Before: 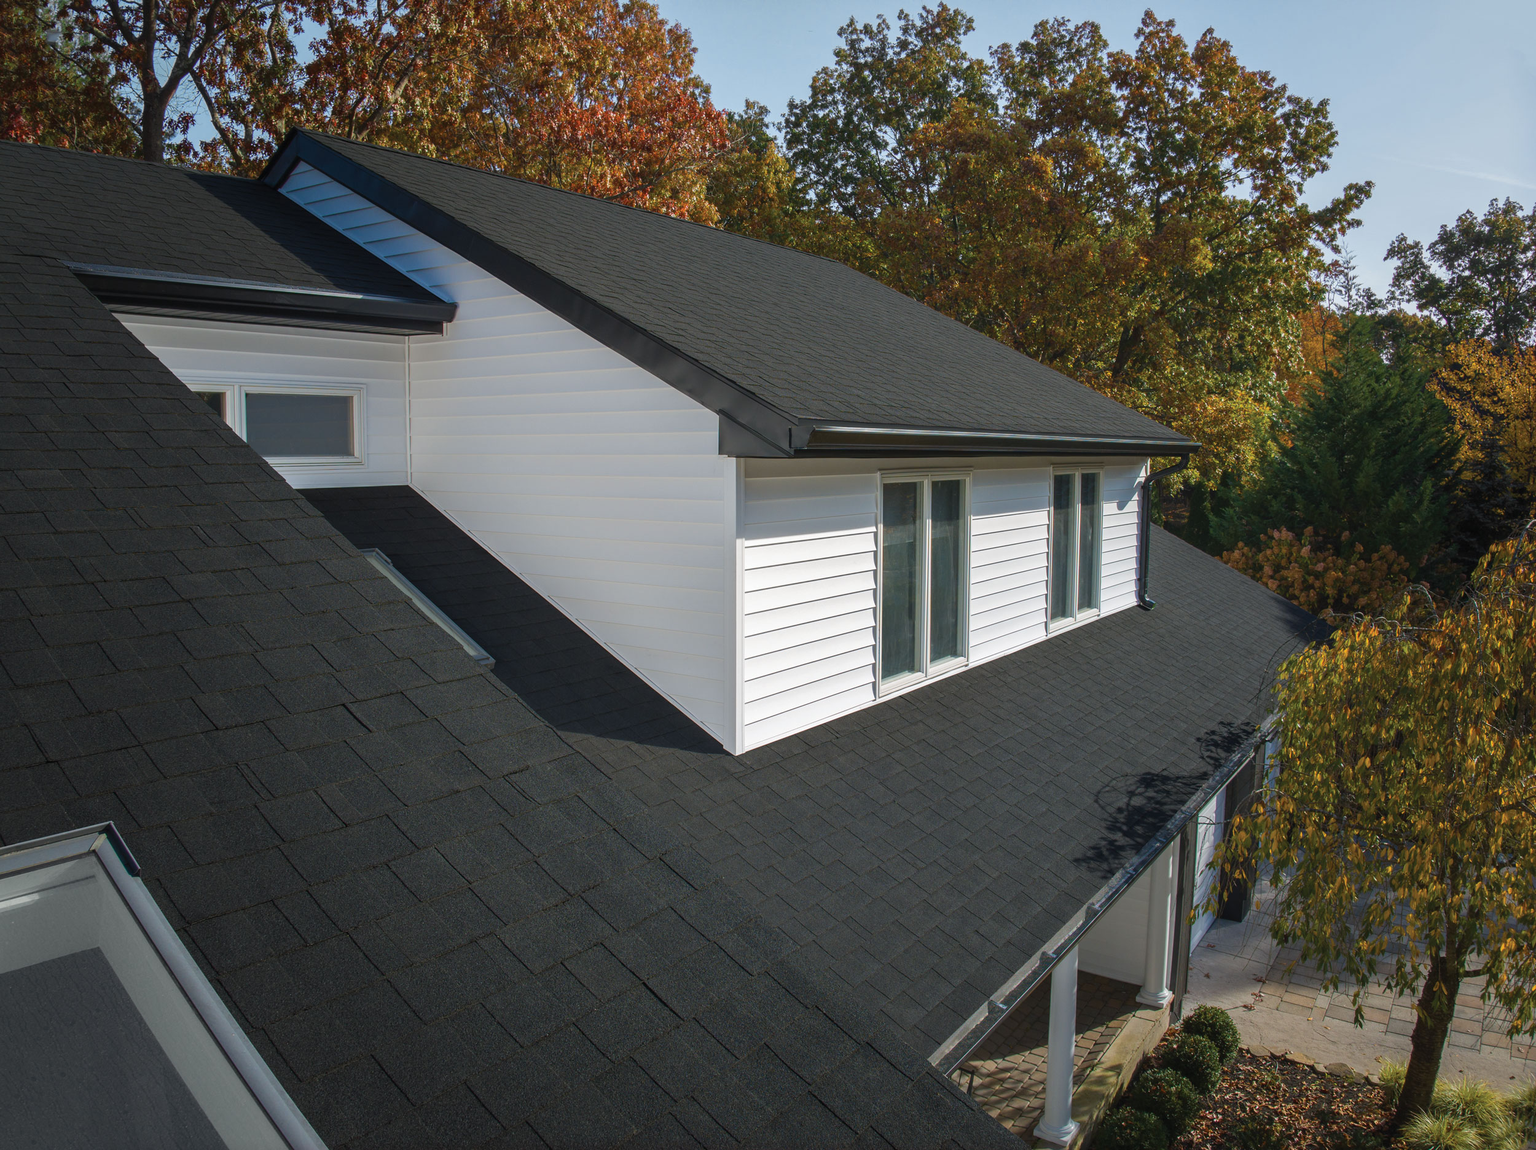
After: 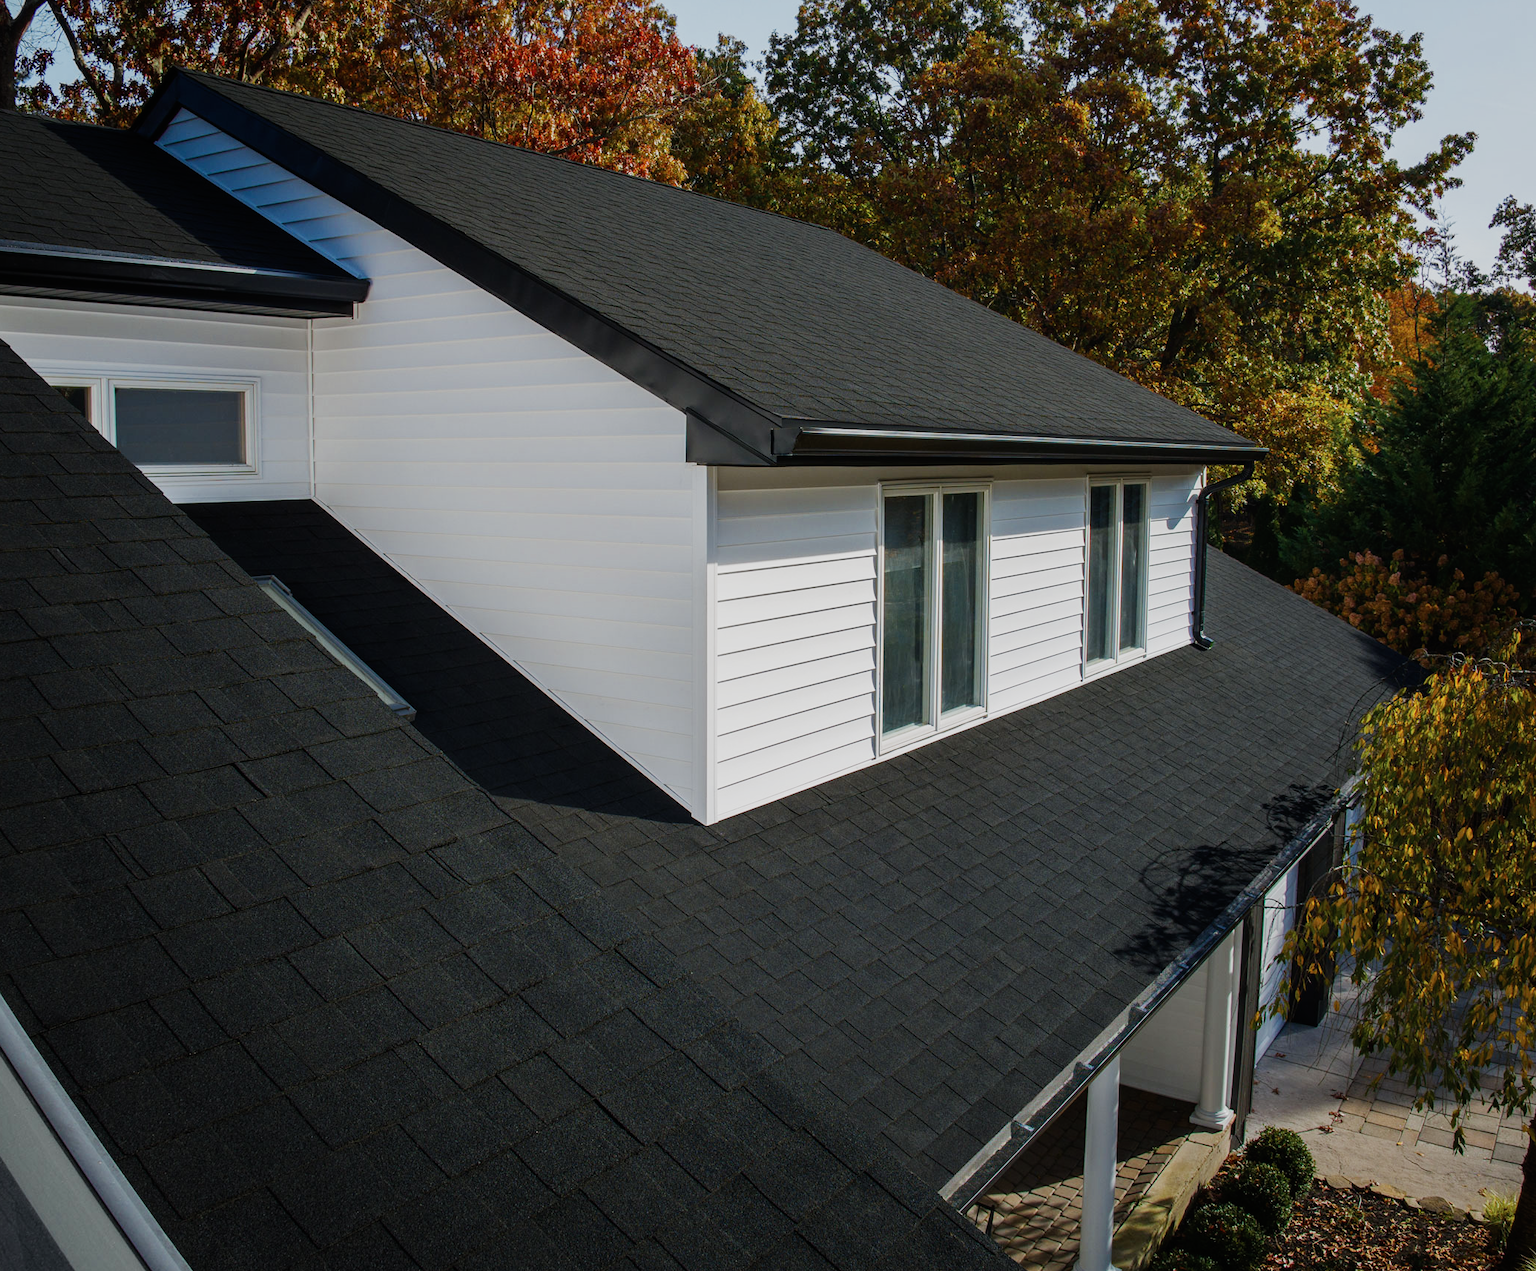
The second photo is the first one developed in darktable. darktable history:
crop: left 9.807%, top 6.259%, right 7.334%, bottom 2.177%
color zones: curves: ch0 [(0.25, 0.5) (0.463, 0.627) (0.484, 0.637) (0.75, 0.5)]
tone equalizer: on, module defaults
sigmoid: contrast 1.6, skew -0.2, preserve hue 0%, red attenuation 0.1, red rotation 0.035, green attenuation 0.1, green rotation -0.017, blue attenuation 0.15, blue rotation -0.052, base primaries Rec2020
